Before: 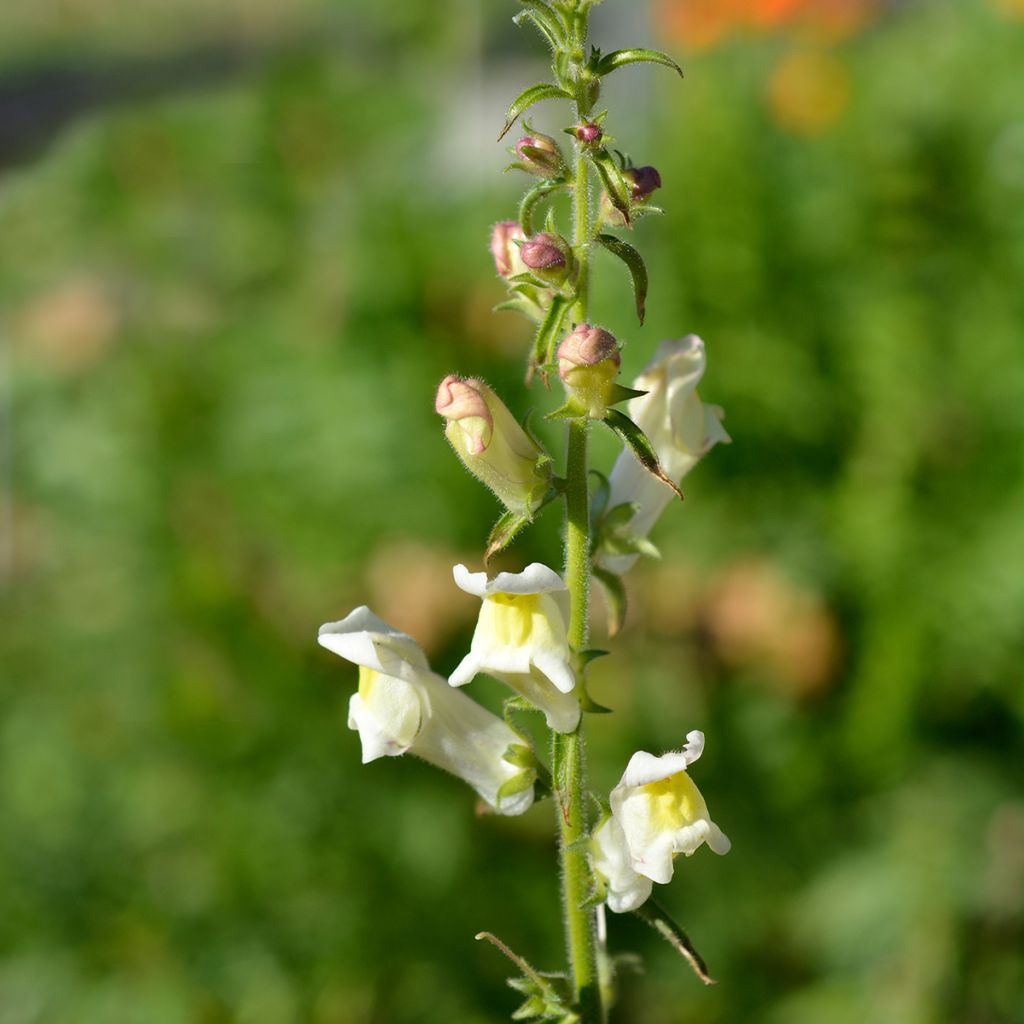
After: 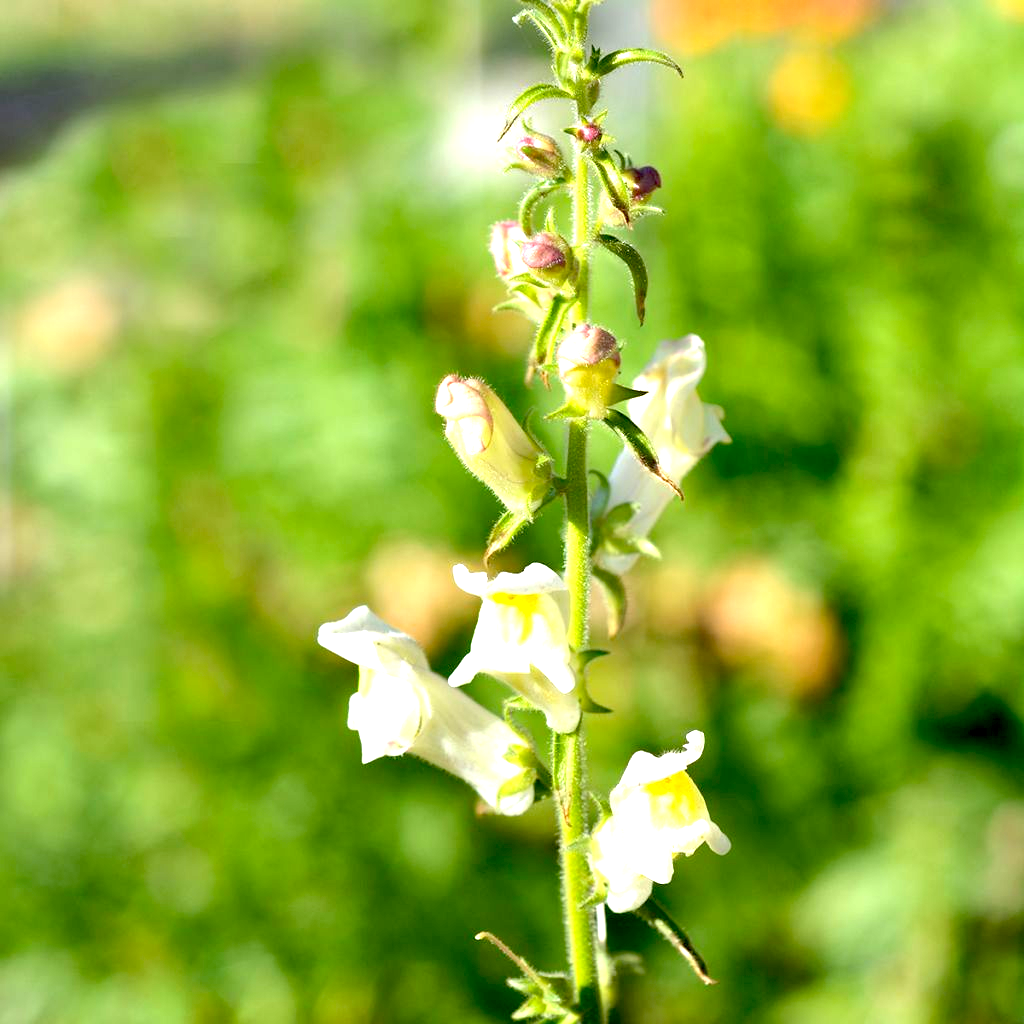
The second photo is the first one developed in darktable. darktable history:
exposure: black level correction 0.009, exposure 1.425 EV, compensate highlight preservation false
